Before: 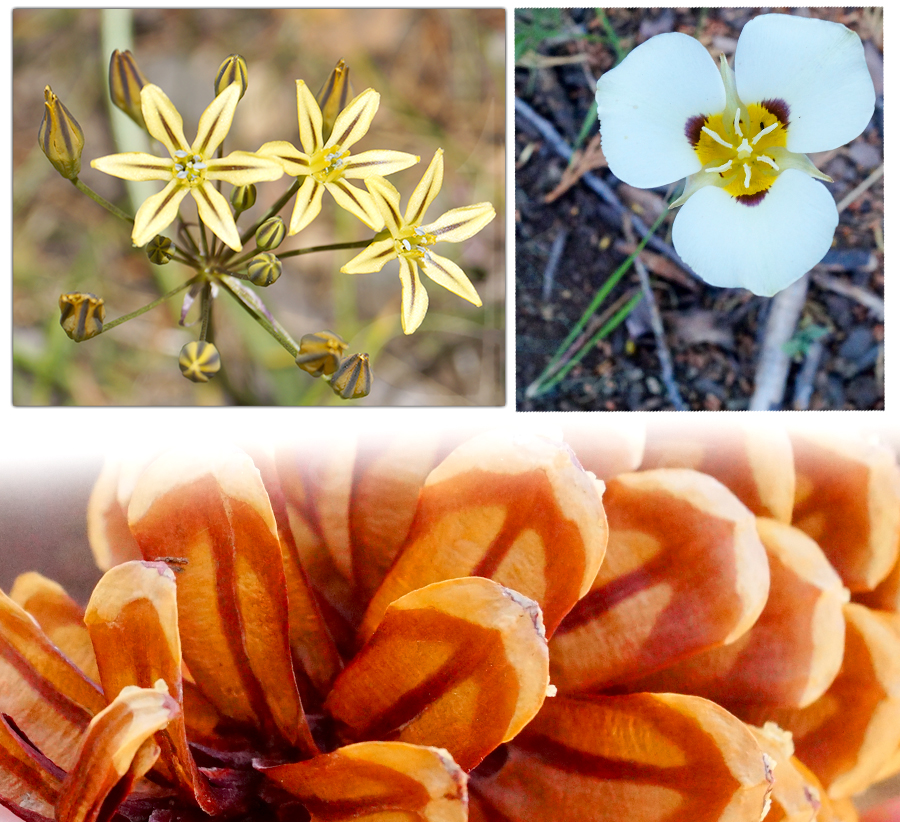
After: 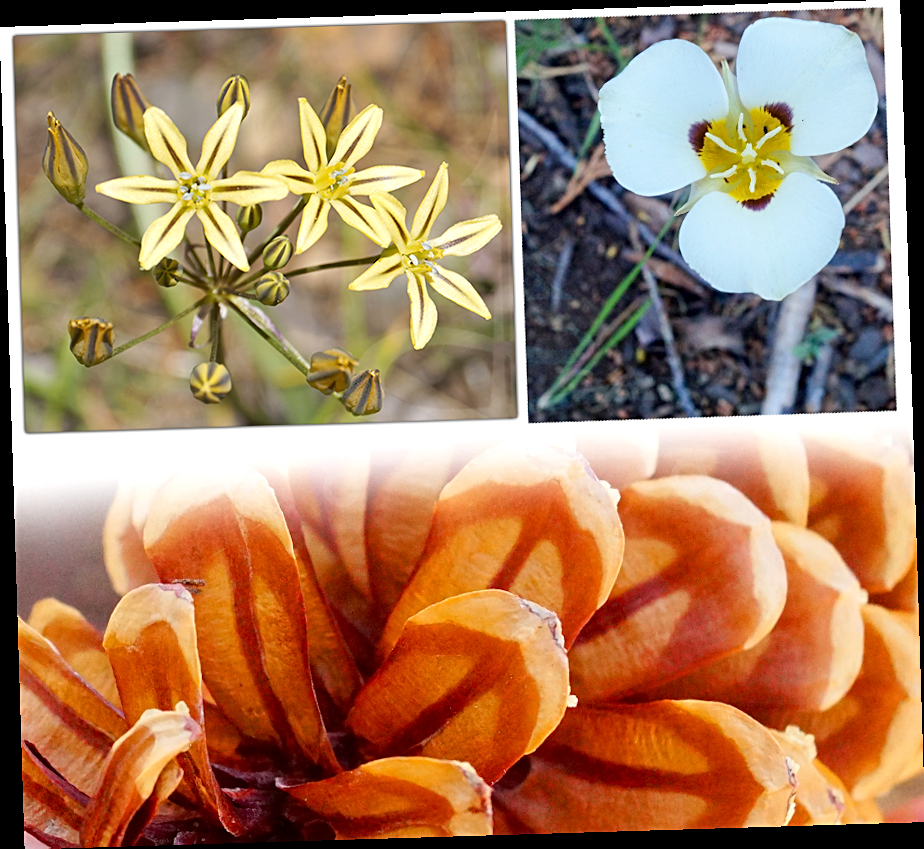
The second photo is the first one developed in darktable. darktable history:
sharpen: radius 2.167, amount 0.381, threshold 0
rotate and perspective: rotation -1.75°, automatic cropping off
